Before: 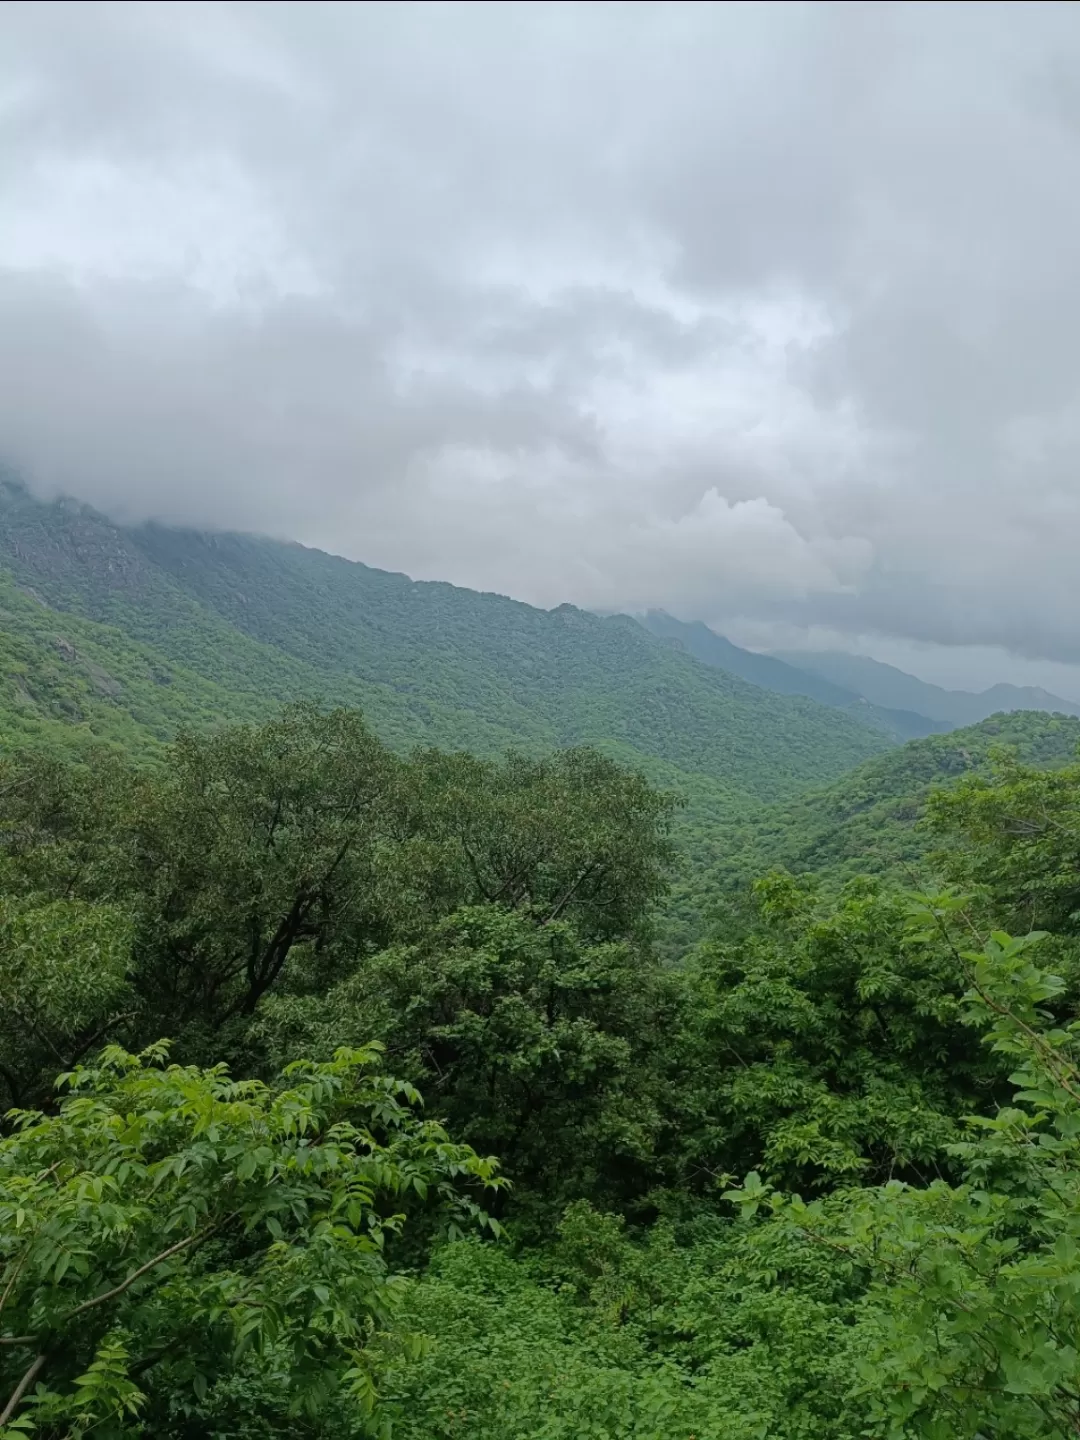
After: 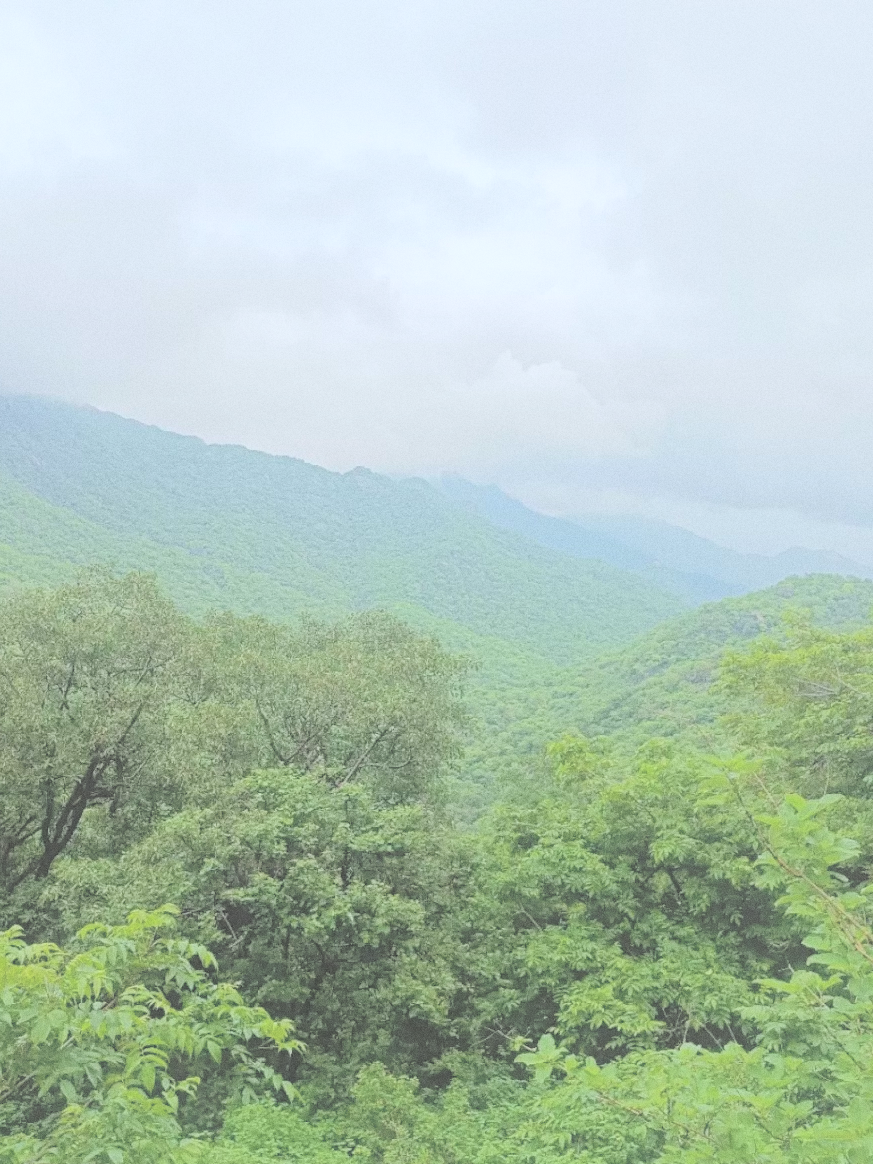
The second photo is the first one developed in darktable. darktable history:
grain: coarseness 0.09 ISO
contrast equalizer: y [[0.439, 0.44, 0.442, 0.457, 0.493, 0.498], [0.5 ×6], [0.5 ×6], [0 ×6], [0 ×6]], mix 0.59
contrast brightness saturation: brightness 1
crop: left 19.159%, top 9.58%, bottom 9.58%
